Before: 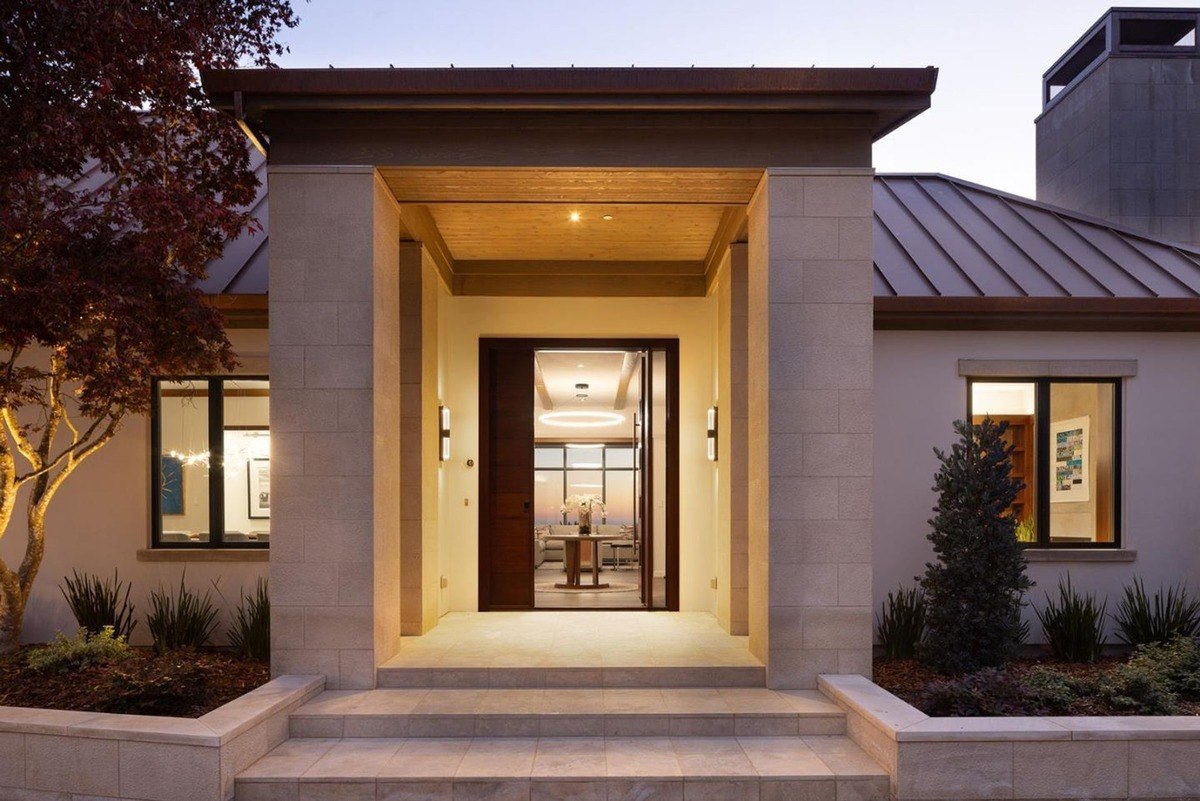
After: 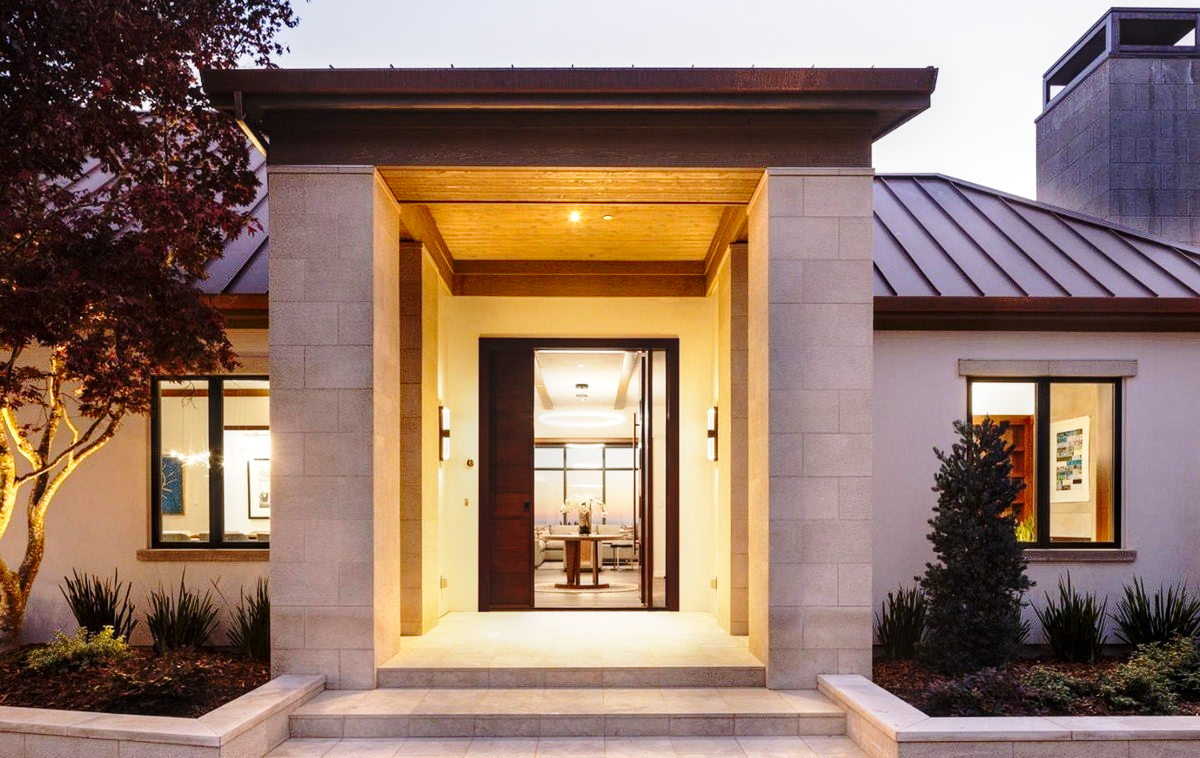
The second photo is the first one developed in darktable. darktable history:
local contrast: on, module defaults
crop and rotate: top 0.007%, bottom 5.273%
base curve: curves: ch0 [(0, 0) (0.028, 0.03) (0.121, 0.232) (0.46, 0.748) (0.859, 0.968) (1, 1)], preserve colors none
contrast brightness saturation: contrast 0.072
